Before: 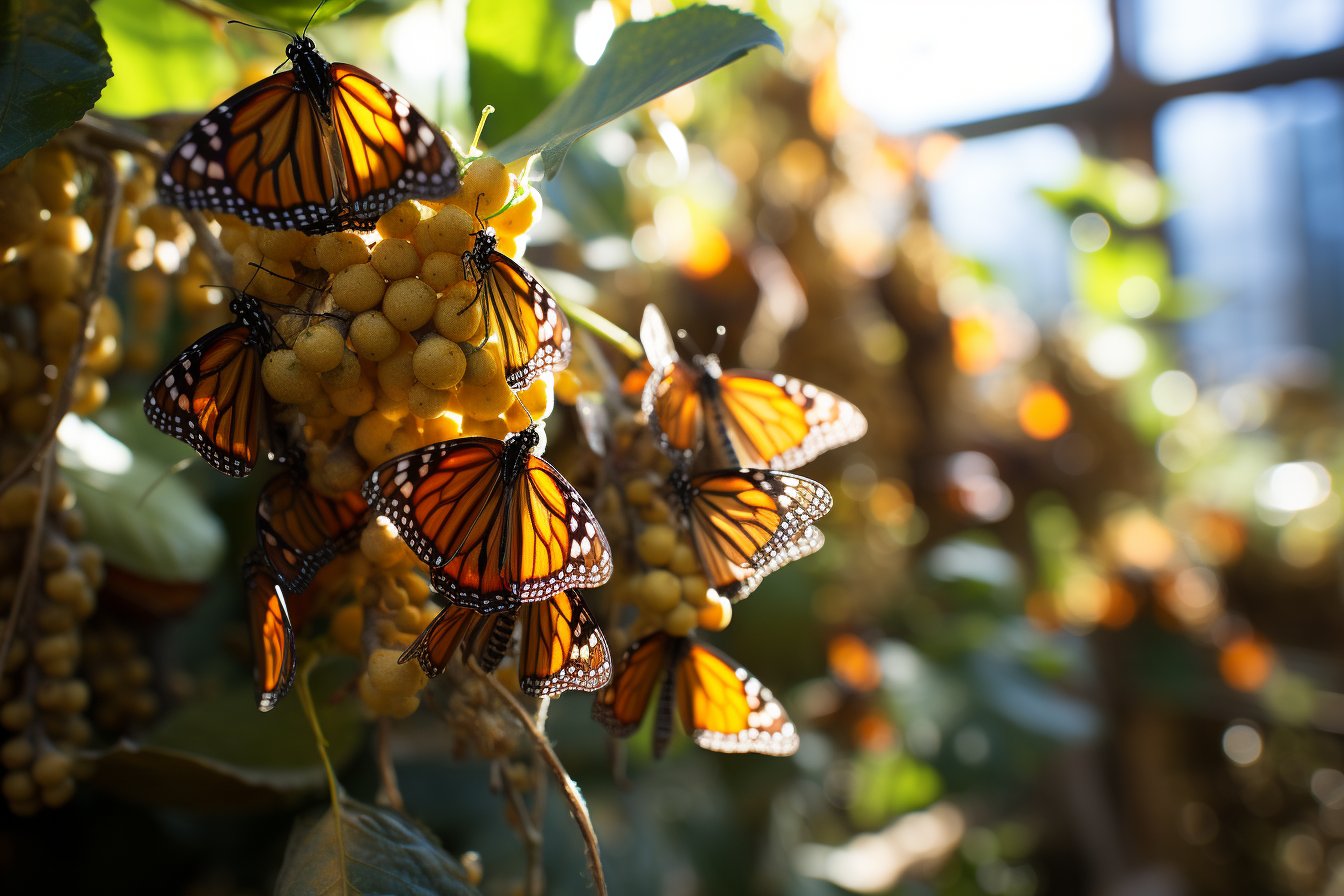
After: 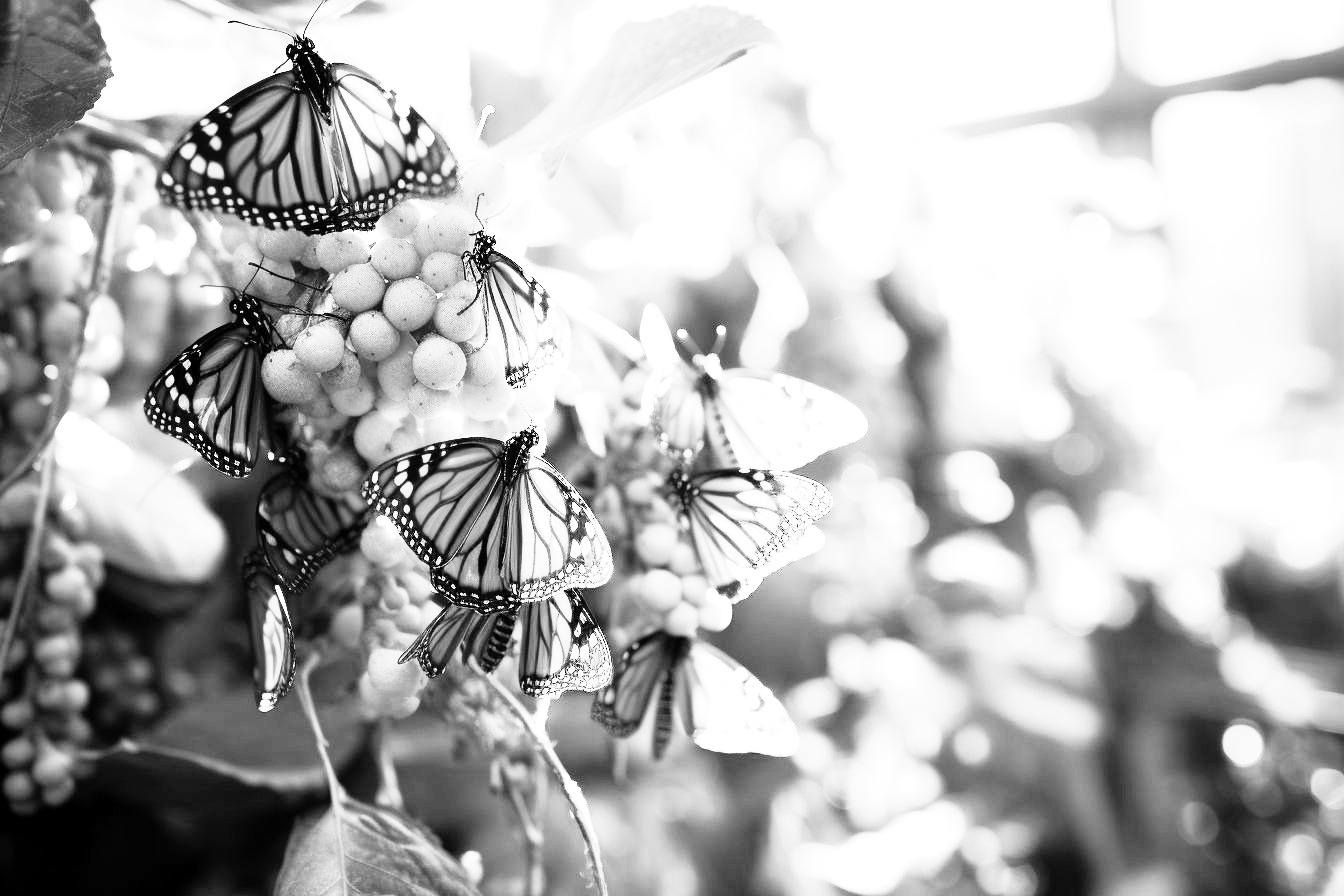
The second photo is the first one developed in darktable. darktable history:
monochrome: a -35.87, b 49.73, size 1.7
exposure: black level correction 0.001, exposure 1.822 EV, compensate exposure bias true, compensate highlight preservation false
base curve: curves: ch0 [(0, 0) (0.012, 0.01) (0.073, 0.168) (0.31, 0.711) (0.645, 0.957) (1, 1)], preserve colors none
tone equalizer: -8 EV -0.417 EV, -7 EV -0.389 EV, -6 EV -0.333 EV, -5 EV -0.222 EV, -3 EV 0.222 EV, -2 EV 0.333 EV, -1 EV 0.389 EV, +0 EV 0.417 EV, edges refinement/feathering 500, mask exposure compensation -1.57 EV, preserve details no
